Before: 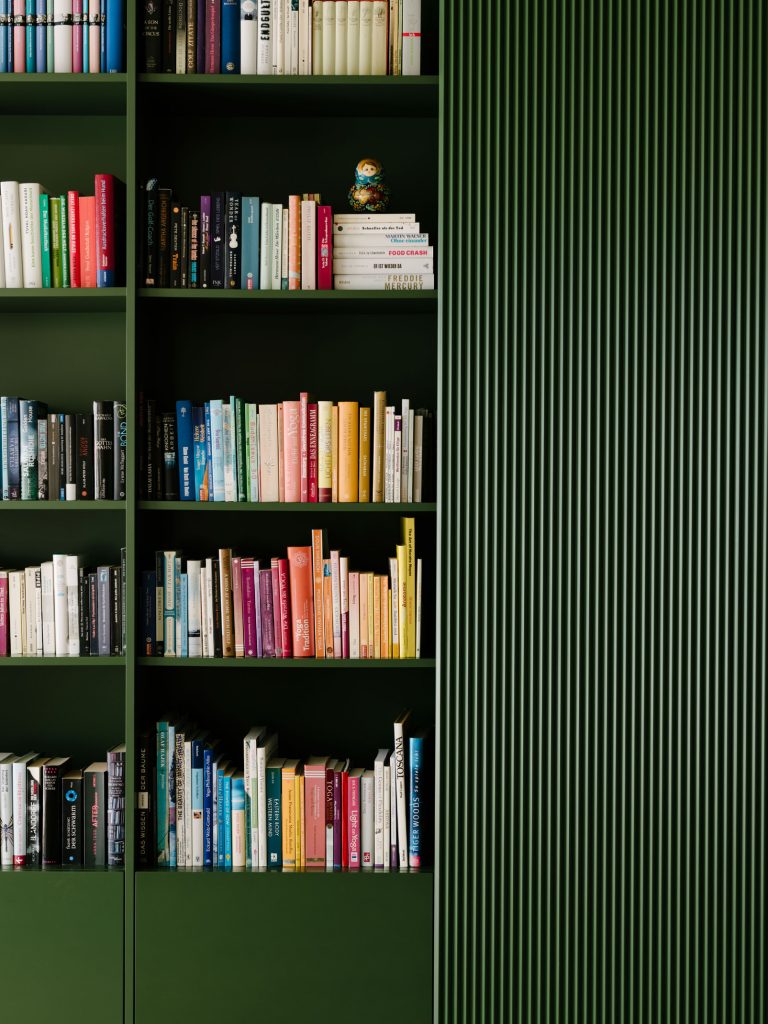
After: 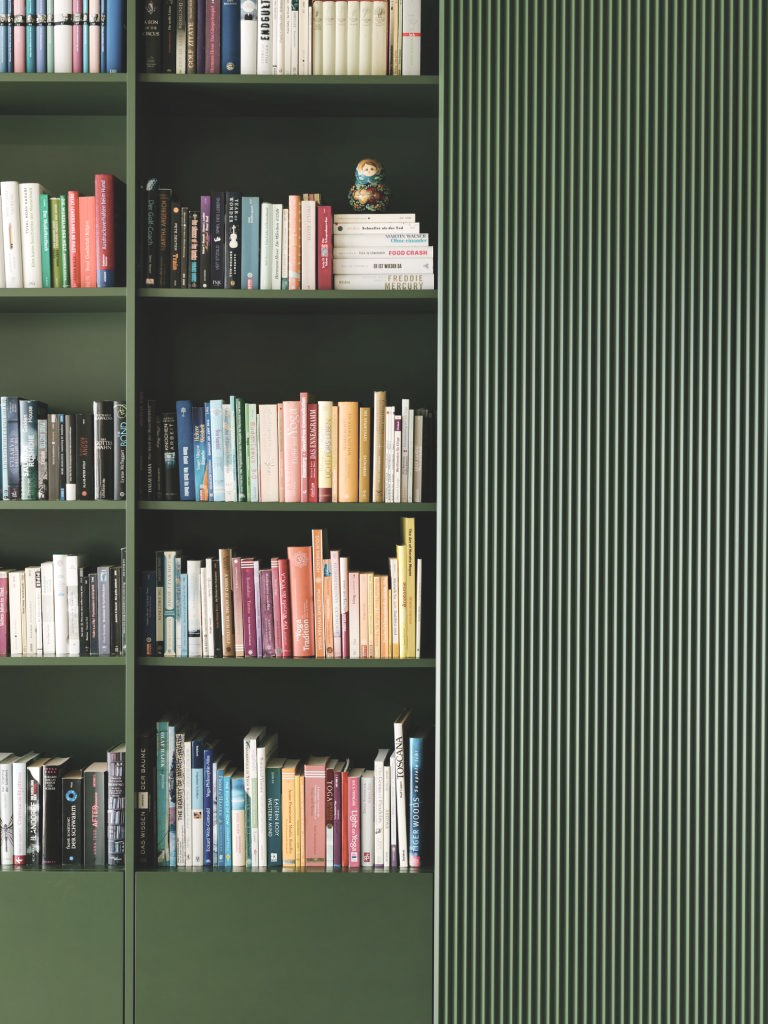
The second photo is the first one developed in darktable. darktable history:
shadows and highlights: shadows 60.13, soften with gaussian
contrast brightness saturation: contrast -0.244, saturation -0.423
exposure: black level correction 0, exposure 0.894 EV, compensate exposure bias true, compensate highlight preservation false
